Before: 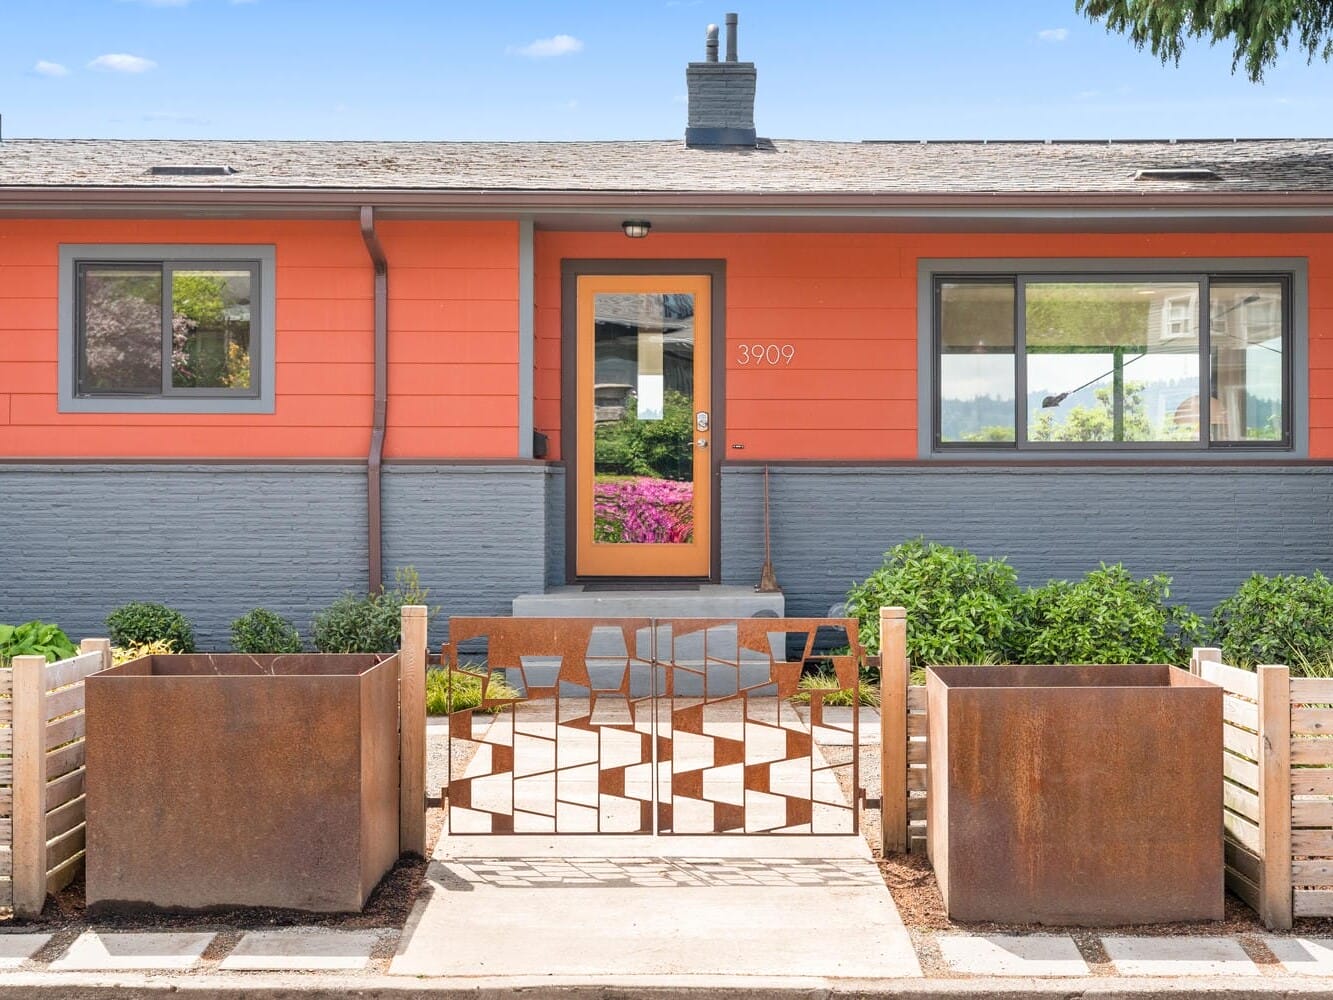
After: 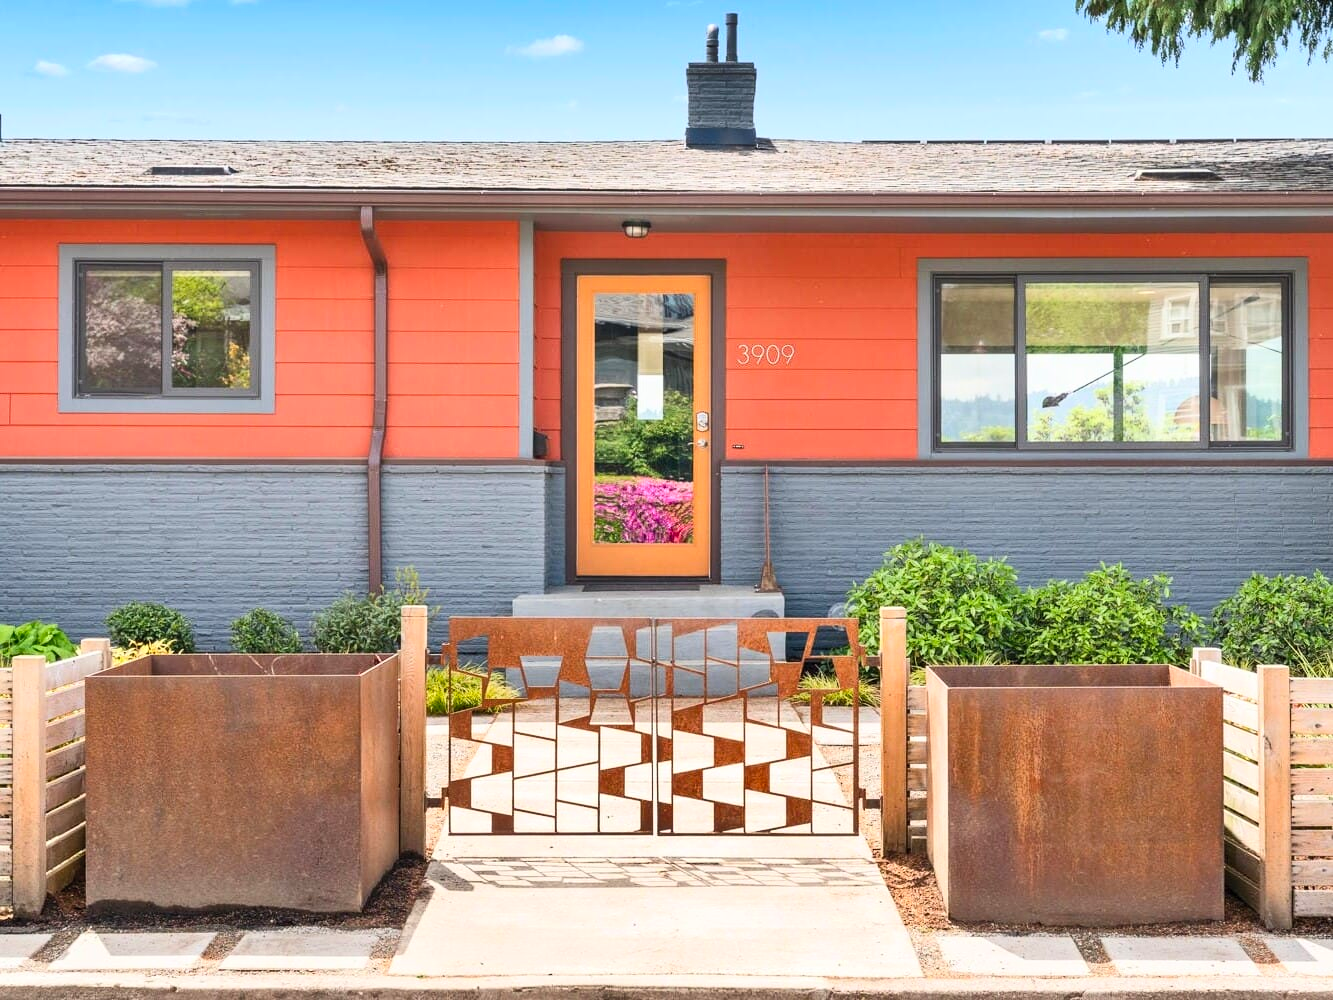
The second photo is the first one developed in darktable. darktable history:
shadows and highlights: white point adjustment 0.05, highlights color adjustment 55.9%, soften with gaussian
contrast brightness saturation: contrast 0.2, brightness 0.16, saturation 0.22
